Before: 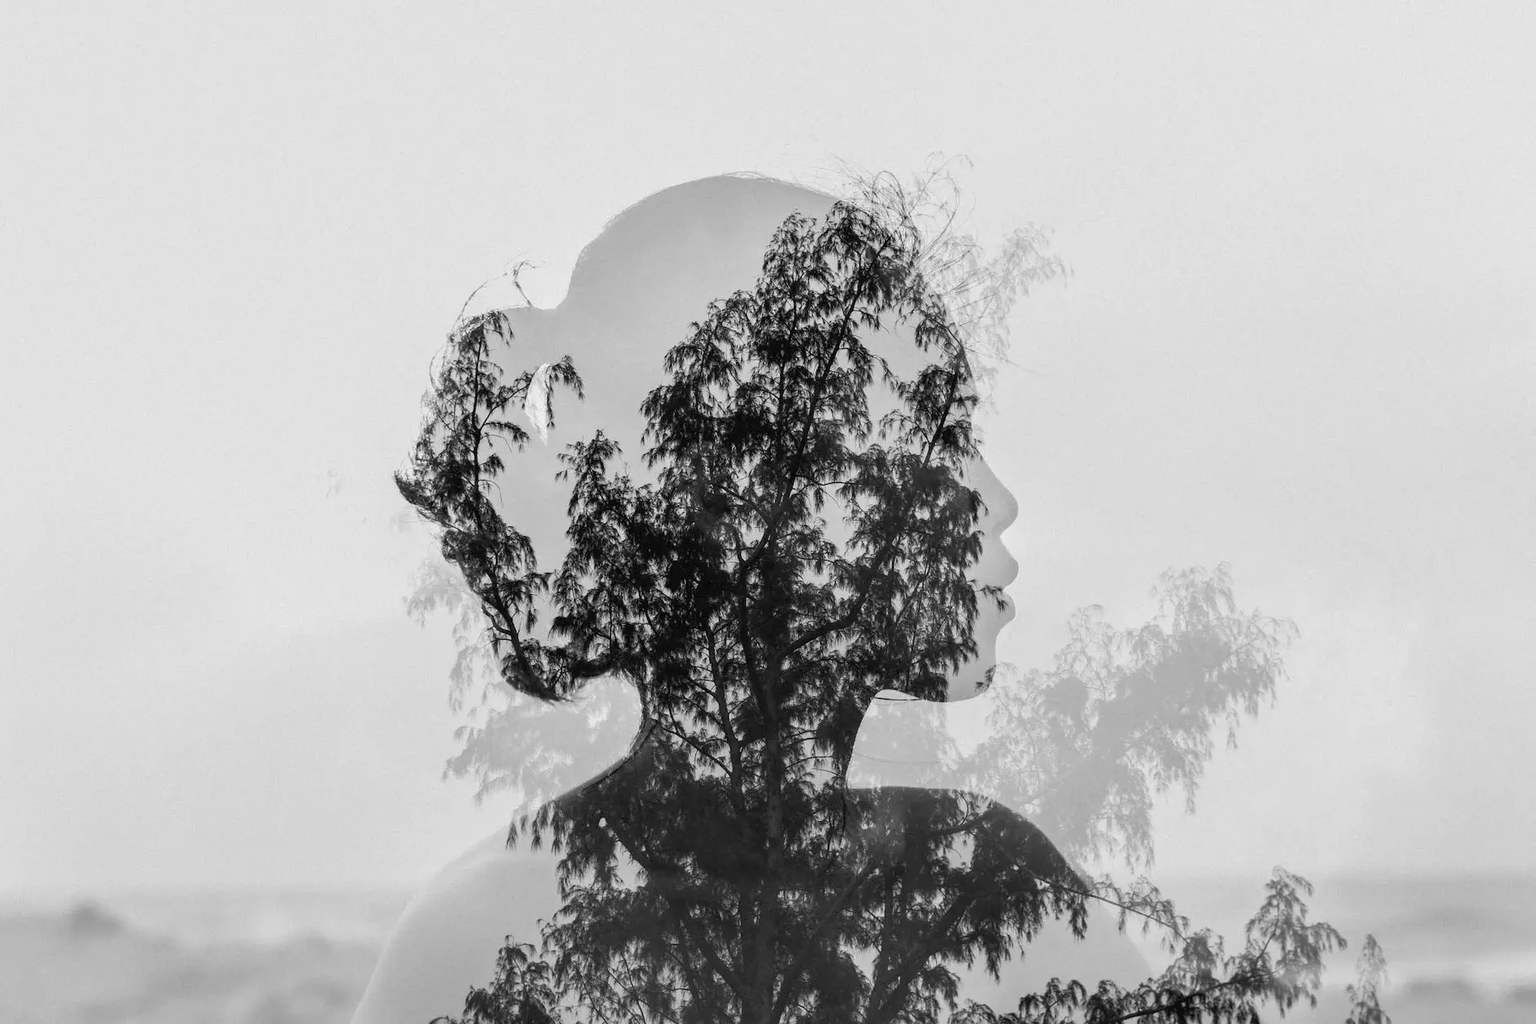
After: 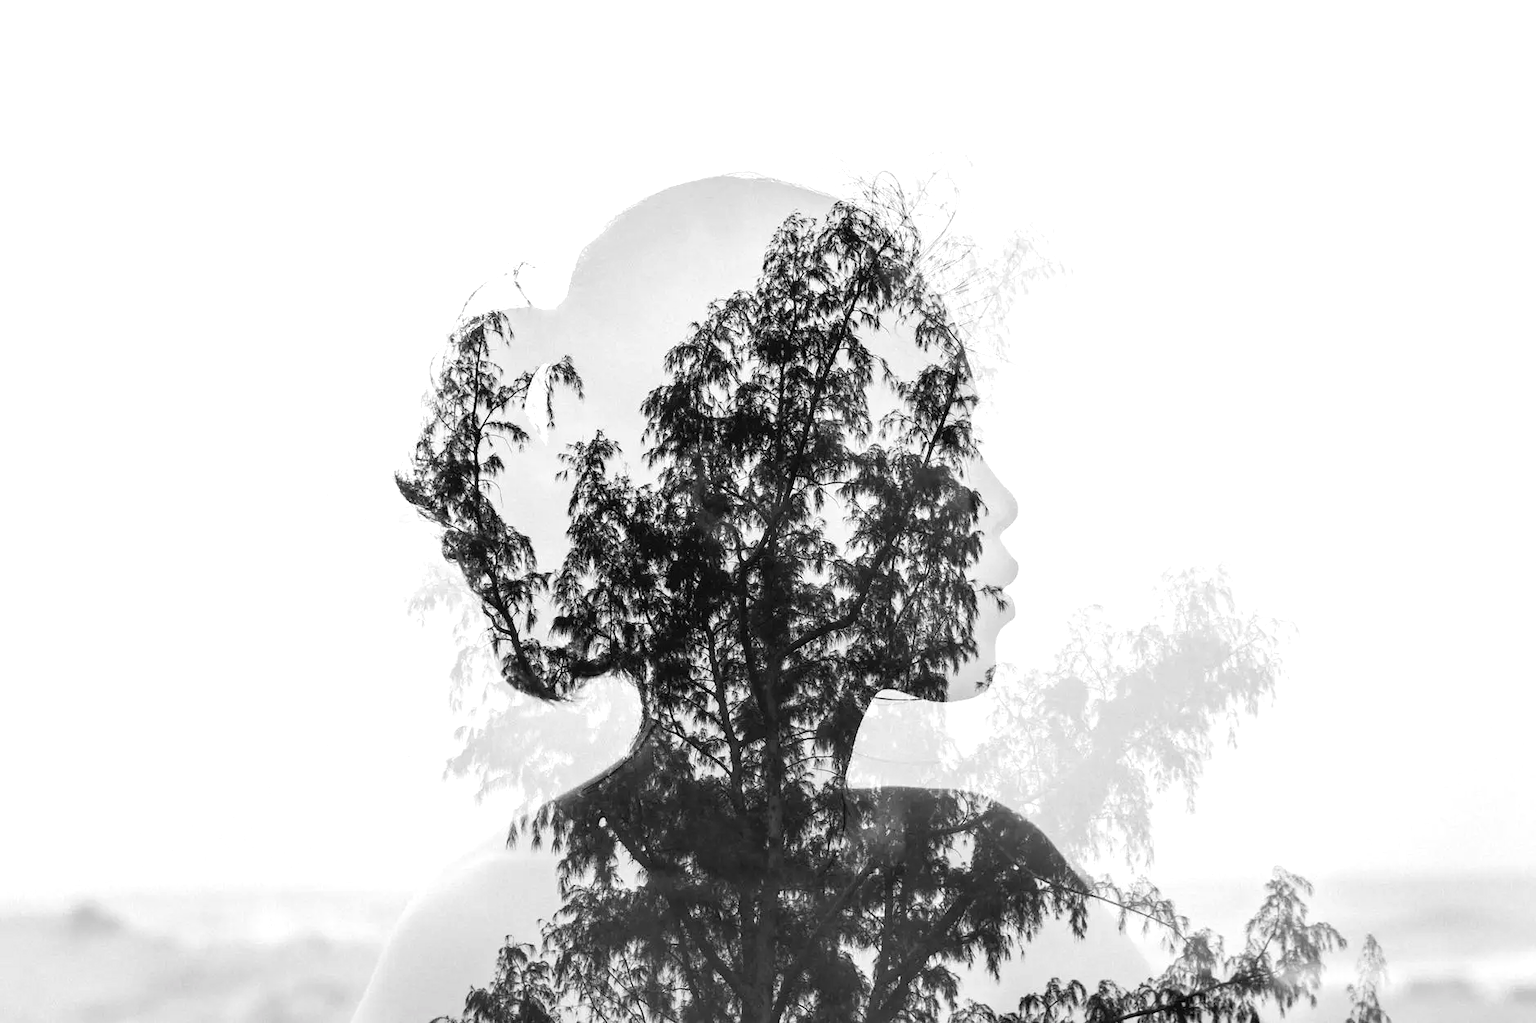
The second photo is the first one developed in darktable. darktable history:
tone equalizer: -8 EV -0.75 EV, -7 EV -0.7 EV, -6 EV -0.6 EV, -5 EV -0.4 EV, -3 EV 0.4 EV, -2 EV 0.6 EV, -1 EV 0.7 EV, +0 EV 0.75 EV, edges refinement/feathering 500, mask exposure compensation -1.57 EV, preserve details no
contrast brightness saturation: brightness 0.15
